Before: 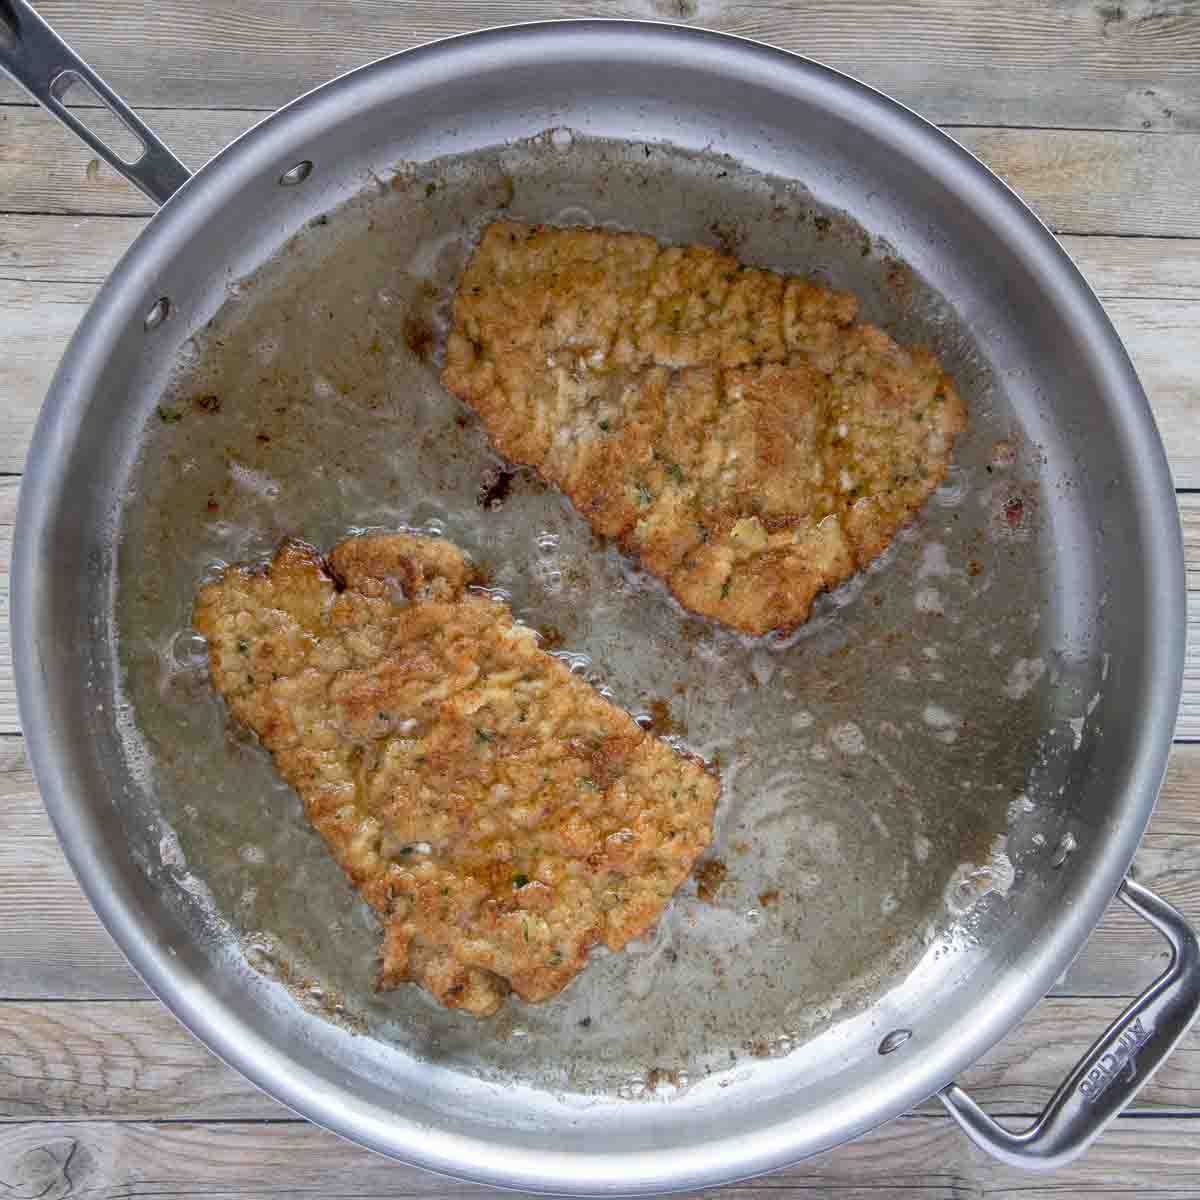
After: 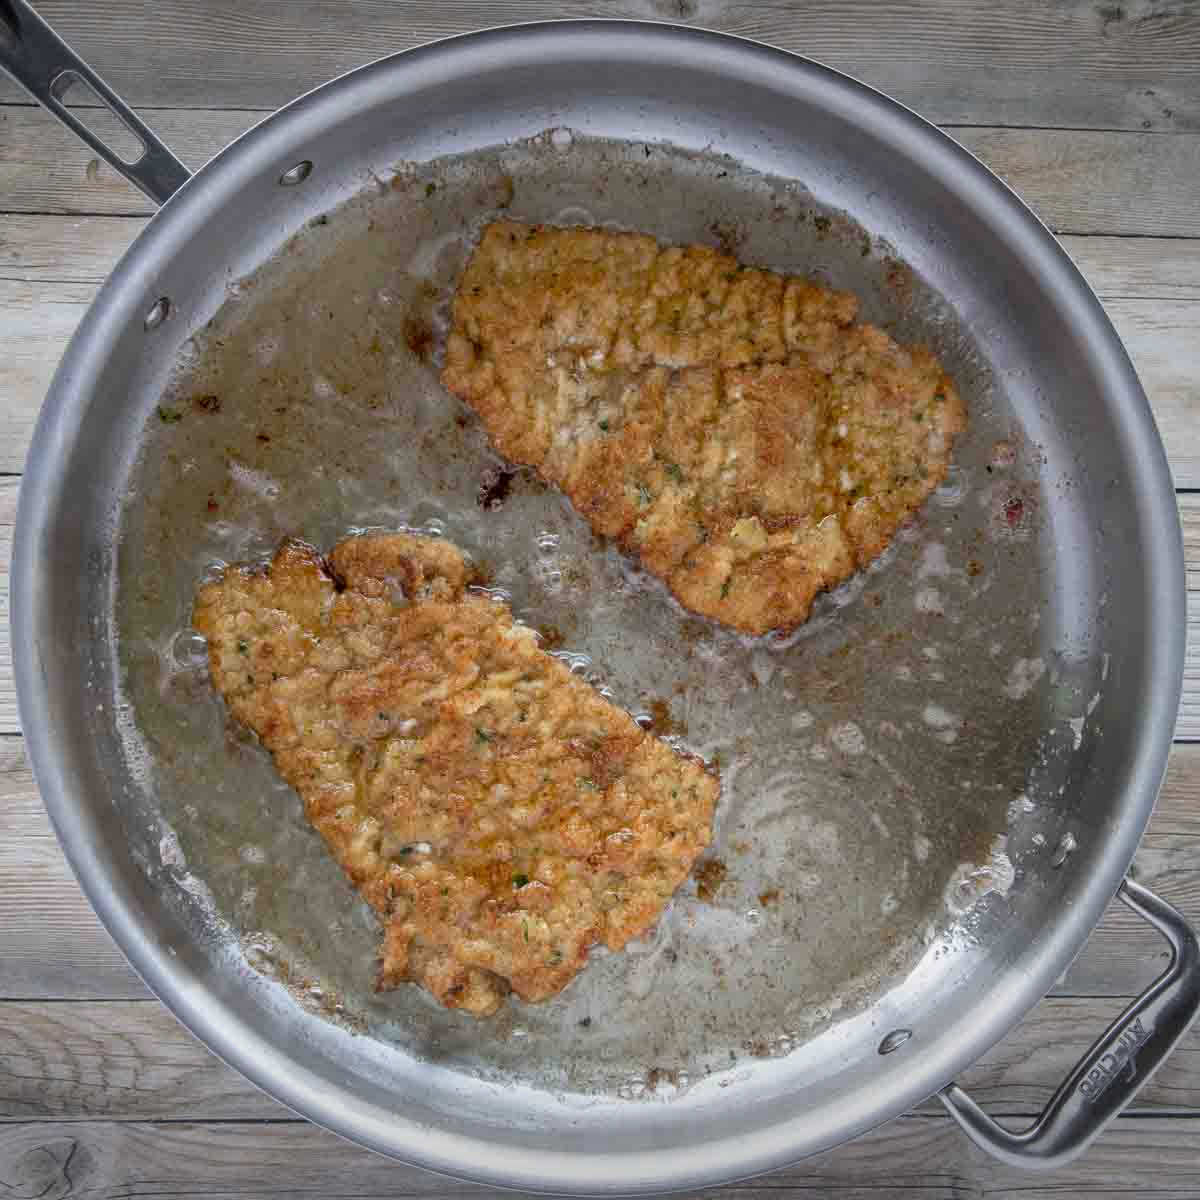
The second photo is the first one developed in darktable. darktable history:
vignetting: fall-off start 99.67%, center (-0.121, -0.009), width/height ratio 1.31
